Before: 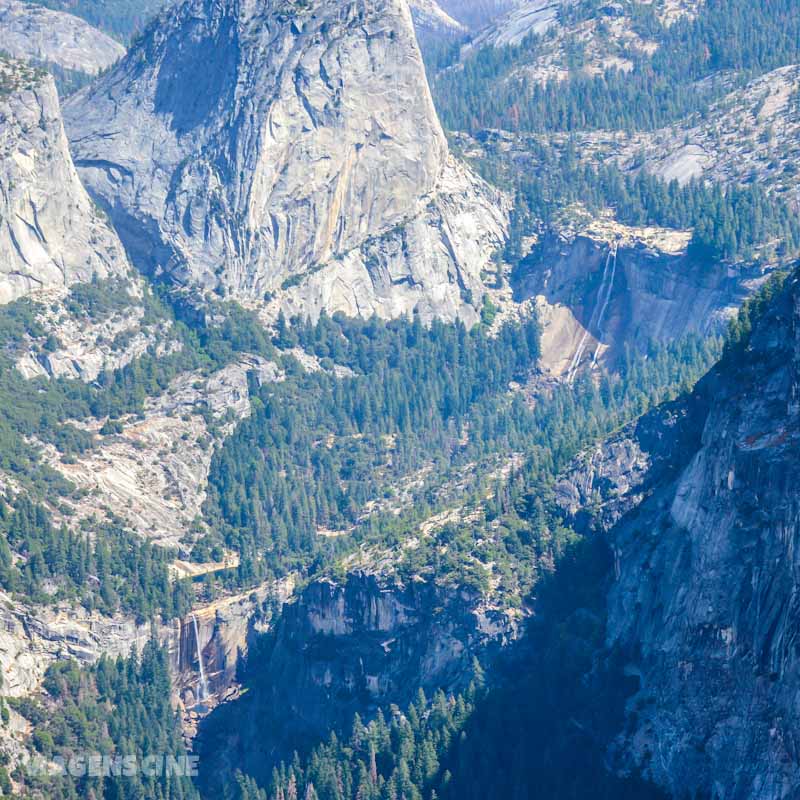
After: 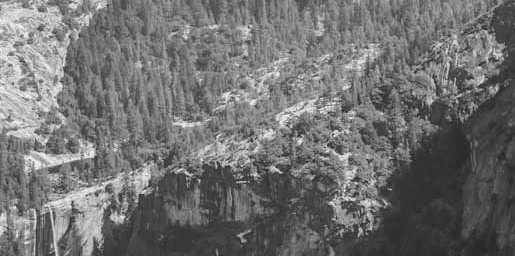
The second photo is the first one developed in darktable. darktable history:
monochrome: a 73.58, b 64.21
crop: left 18.091%, top 51.13%, right 17.525%, bottom 16.85%
